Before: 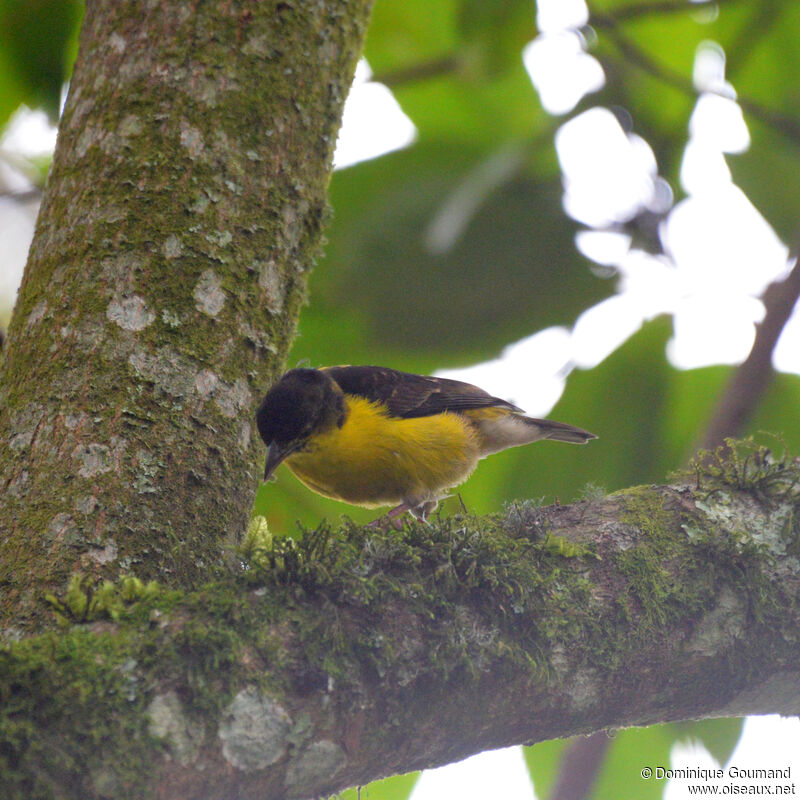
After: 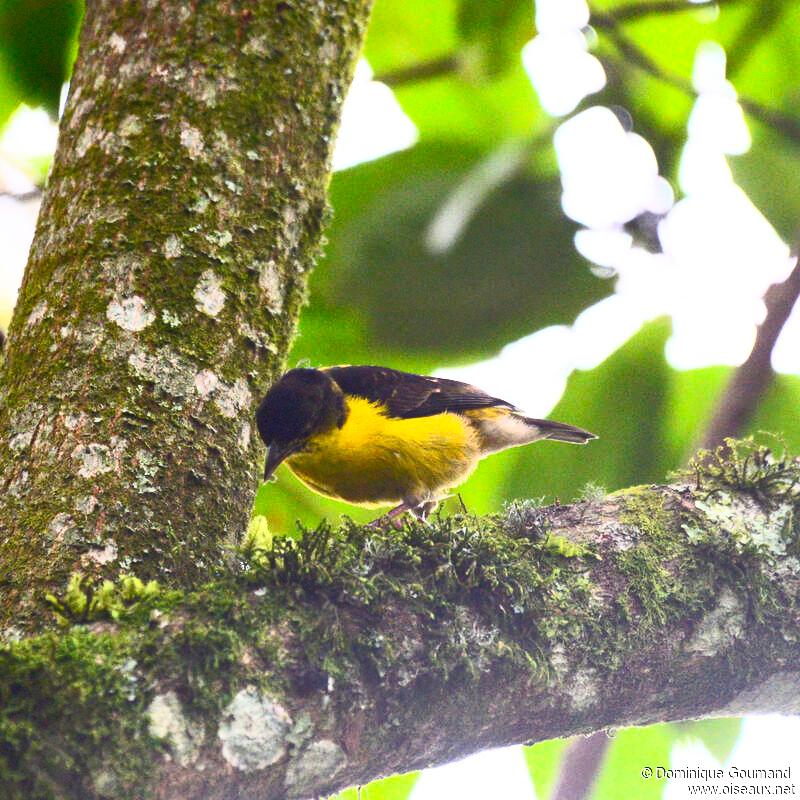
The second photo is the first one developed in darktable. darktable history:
contrast brightness saturation: contrast 0.813, brightness 0.608, saturation 0.578
